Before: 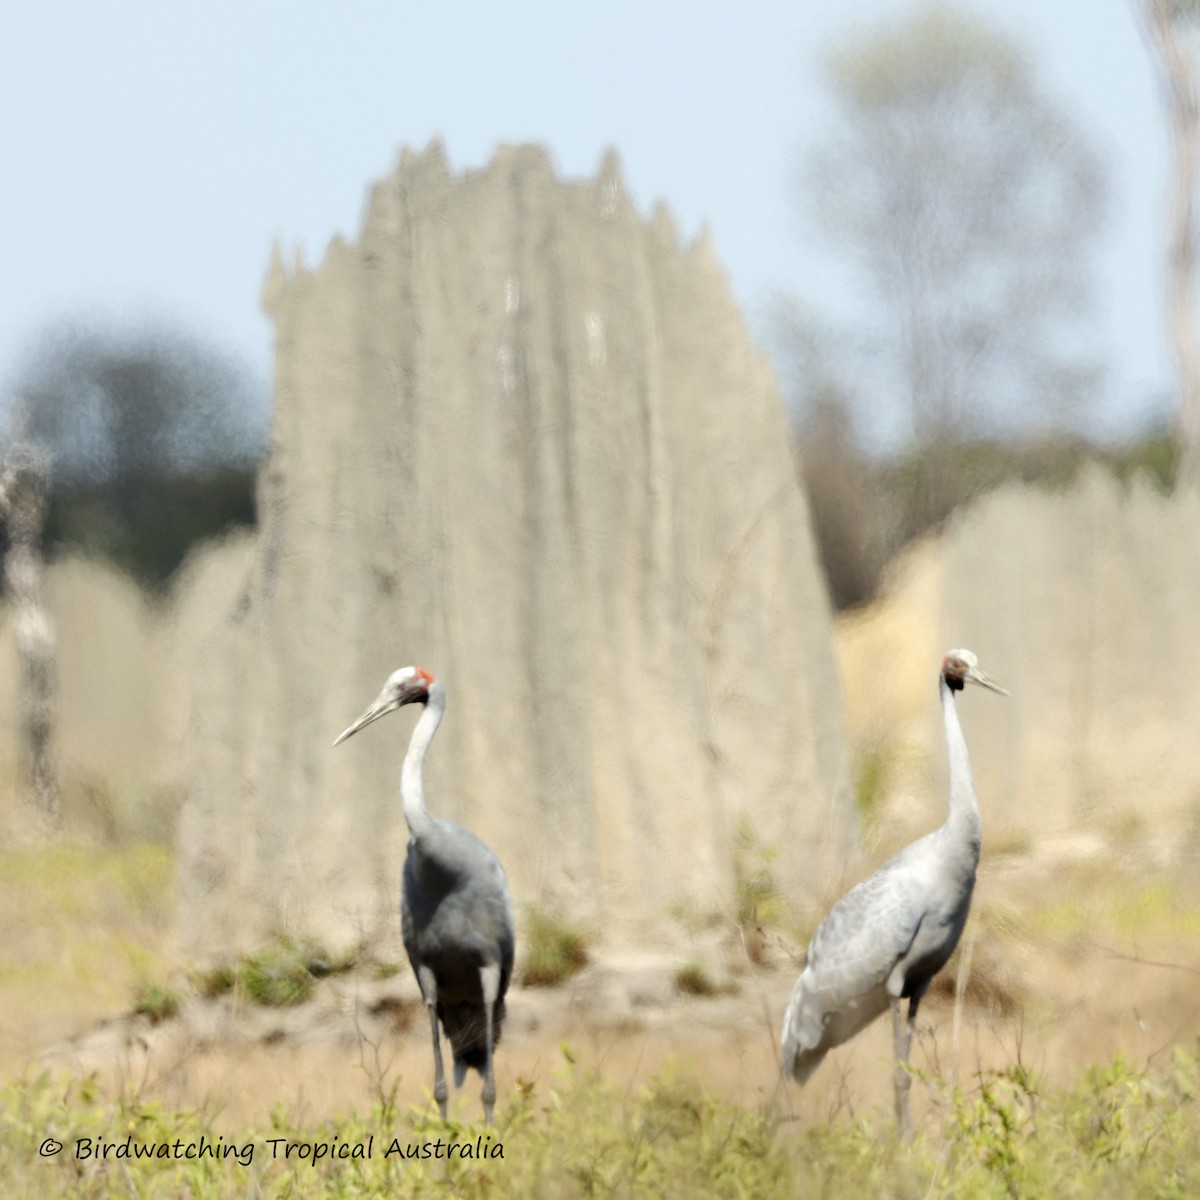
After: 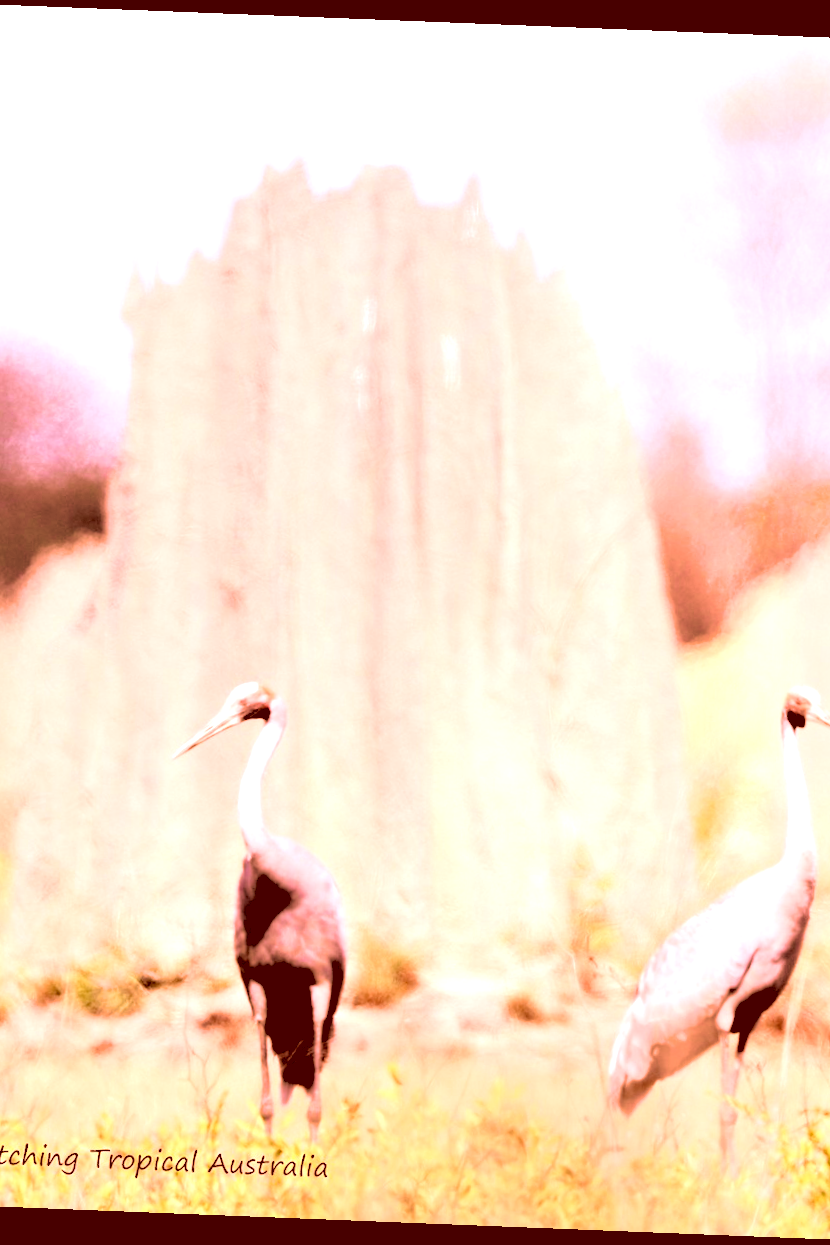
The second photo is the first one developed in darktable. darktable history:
white balance: red 1.188, blue 1.11
contrast brightness saturation: contrast 0.1, brightness 0.3, saturation 0.14
crop and rotate: left 14.292%, right 19.041%
exposure: exposure 0.6 EV, compensate highlight preservation false
color correction: highlights a* 9.03, highlights b* 8.71, shadows a* 40, shadows b* 40, saturation 0.8
velvia: strength 74%
rotate and perspective: rotation 2.27°, automatic cropping off
rgb levels: levels [[0.034, 0.472, 0.904], [0, 0.5, 1], [0, 0.5, 1]]
